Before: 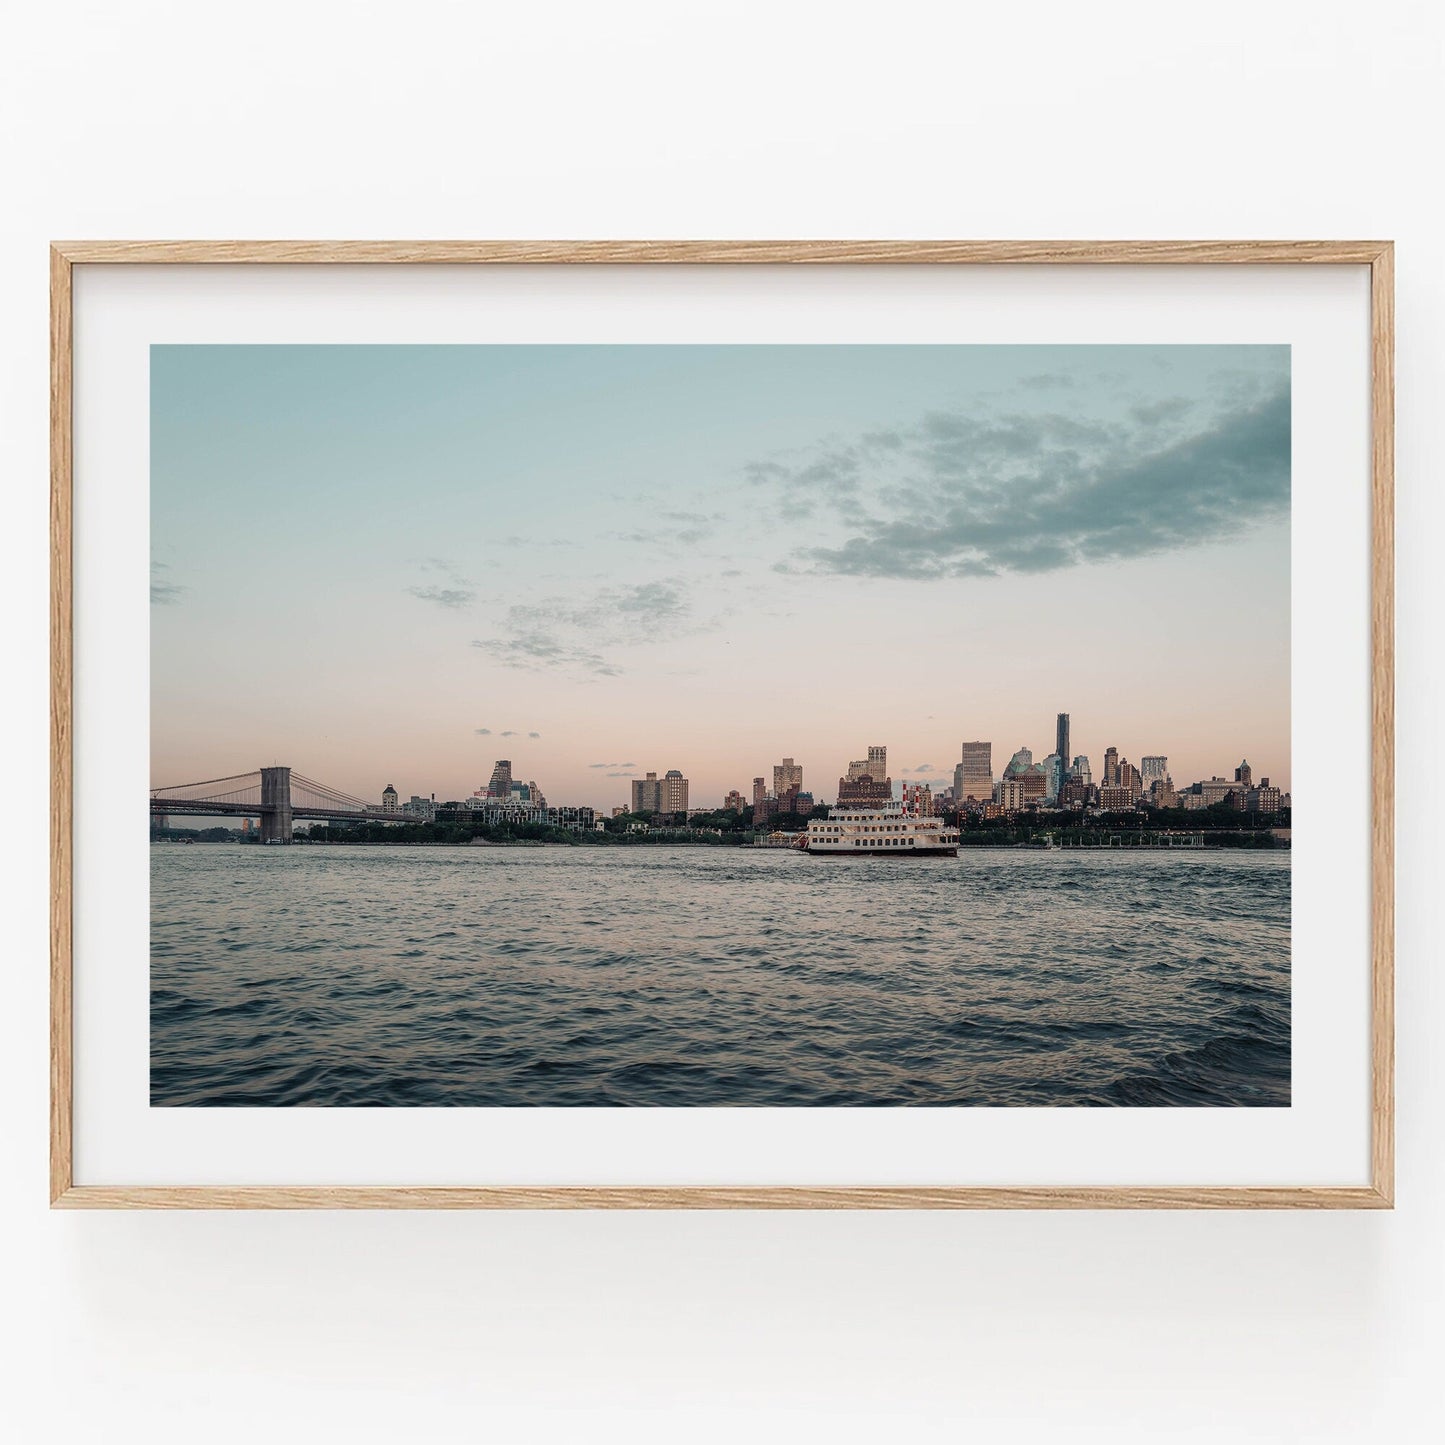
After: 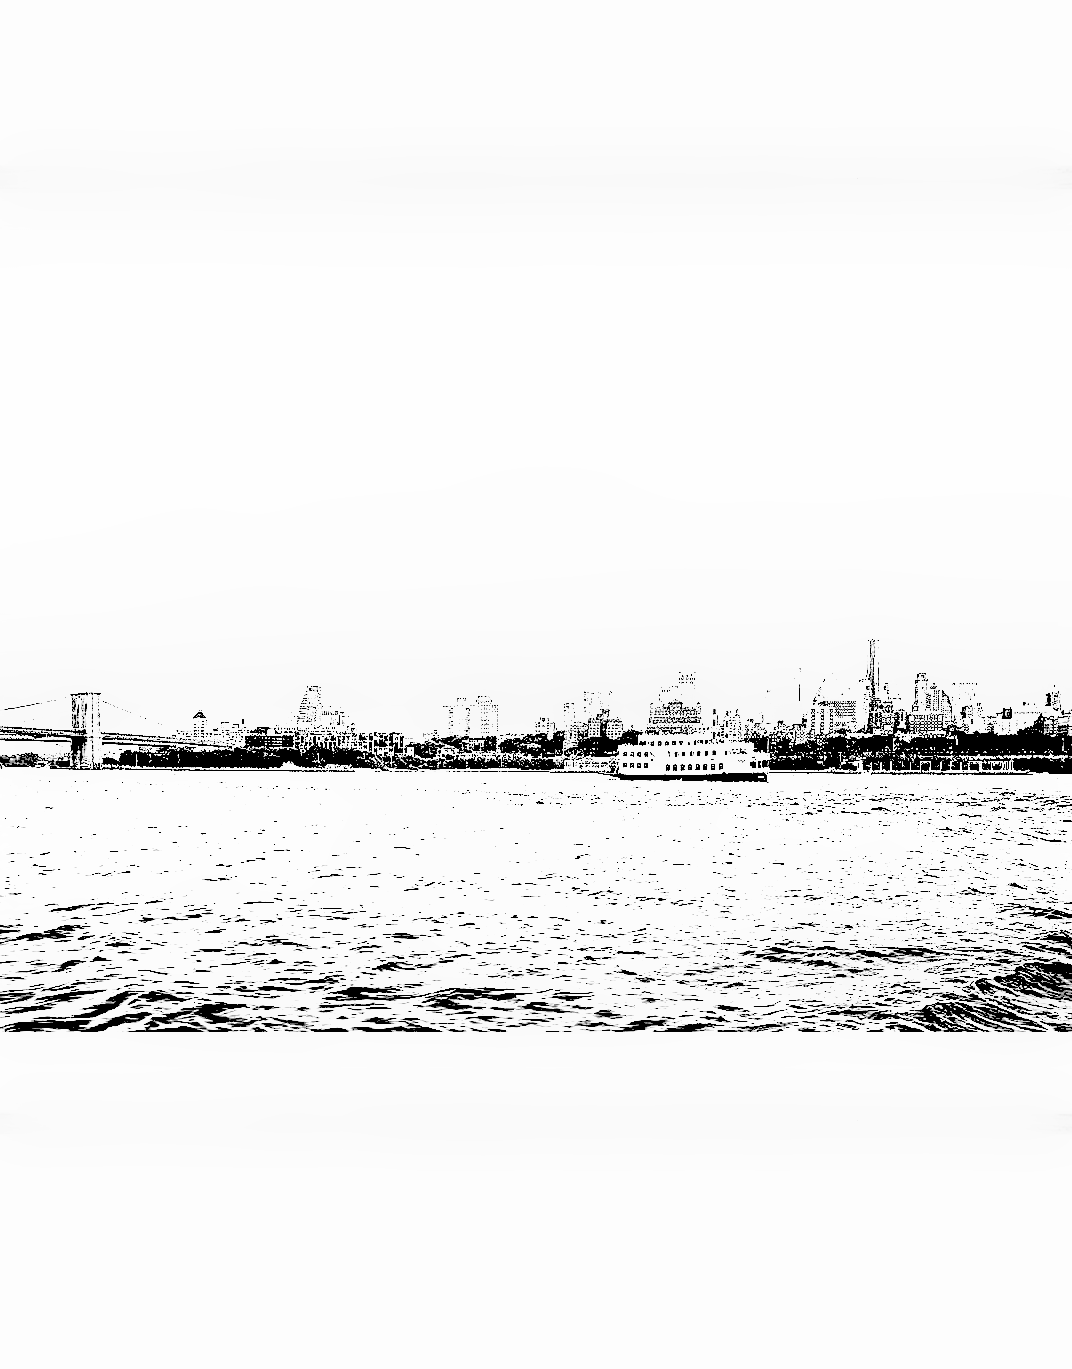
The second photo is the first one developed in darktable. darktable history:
color correction: saturation 1.32
sharpen: on, module defaults
monochrome: a -11.7, b 1.62, size 0.5, highlights 0.38
crop and rotate: left 13.15%, top 5.251%, right 12.609%
rgb curve: curves: ch0 [(0, 0) (0.21, 0.15) (0.24, 0.21) (0.5, 0.75) (0.75, 0.96) (0.89, 0.99) (1, 1)]; ch1 [(0, 0.02) (0.21, 0.13) (0.25, 0.2) (0.5, 0.67) (0.75, 0.9) (0.89, 0.97) (1, 1)]; ch2 [(0, 0.02) (0.21, 0.13) (0.25, 0.2) (0.5, 0.67) (0.75, 0.9) (0.89, 0.97) (1, 1)], compensate middle gray true
exposure: black level correction 0.009, exposure 1.425 EV, compensate highlight preservation false
levels: levels [0.246, 0.246, 0.506]
shadows and highlights: on, module defaults
